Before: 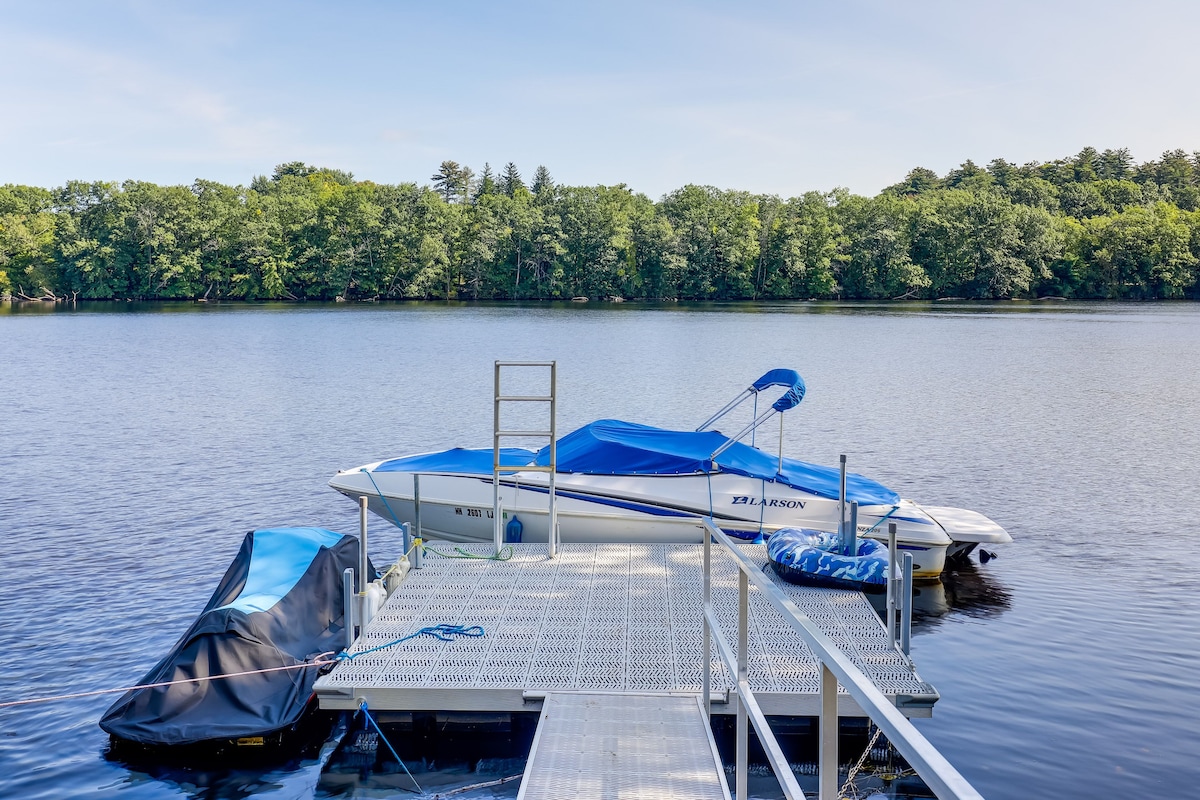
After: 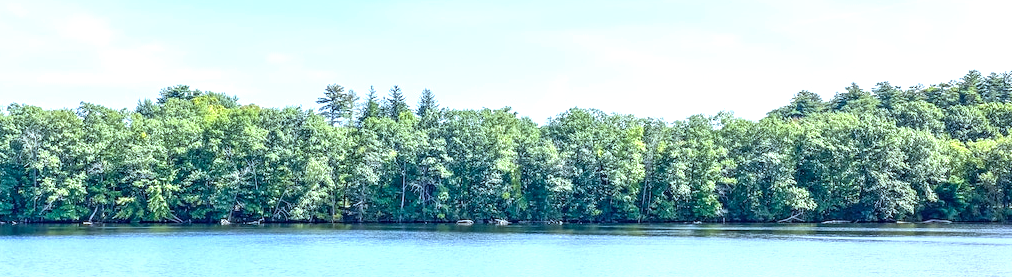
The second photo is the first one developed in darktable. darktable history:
color calibration: gray › normalize channels true, illuminant as shot in camera, x 0.385, y 0.38, temperature 3991.25 K, gamut compression 0.002
local contrast: on, module defaults
exposure: black level correction 0, exposure 1.001 EV, compensate exposure bias true, compensate highlight preservation false
crop and rotate: left 9.656%, top 9.727%, right 5.939%, bottom 55.553%
